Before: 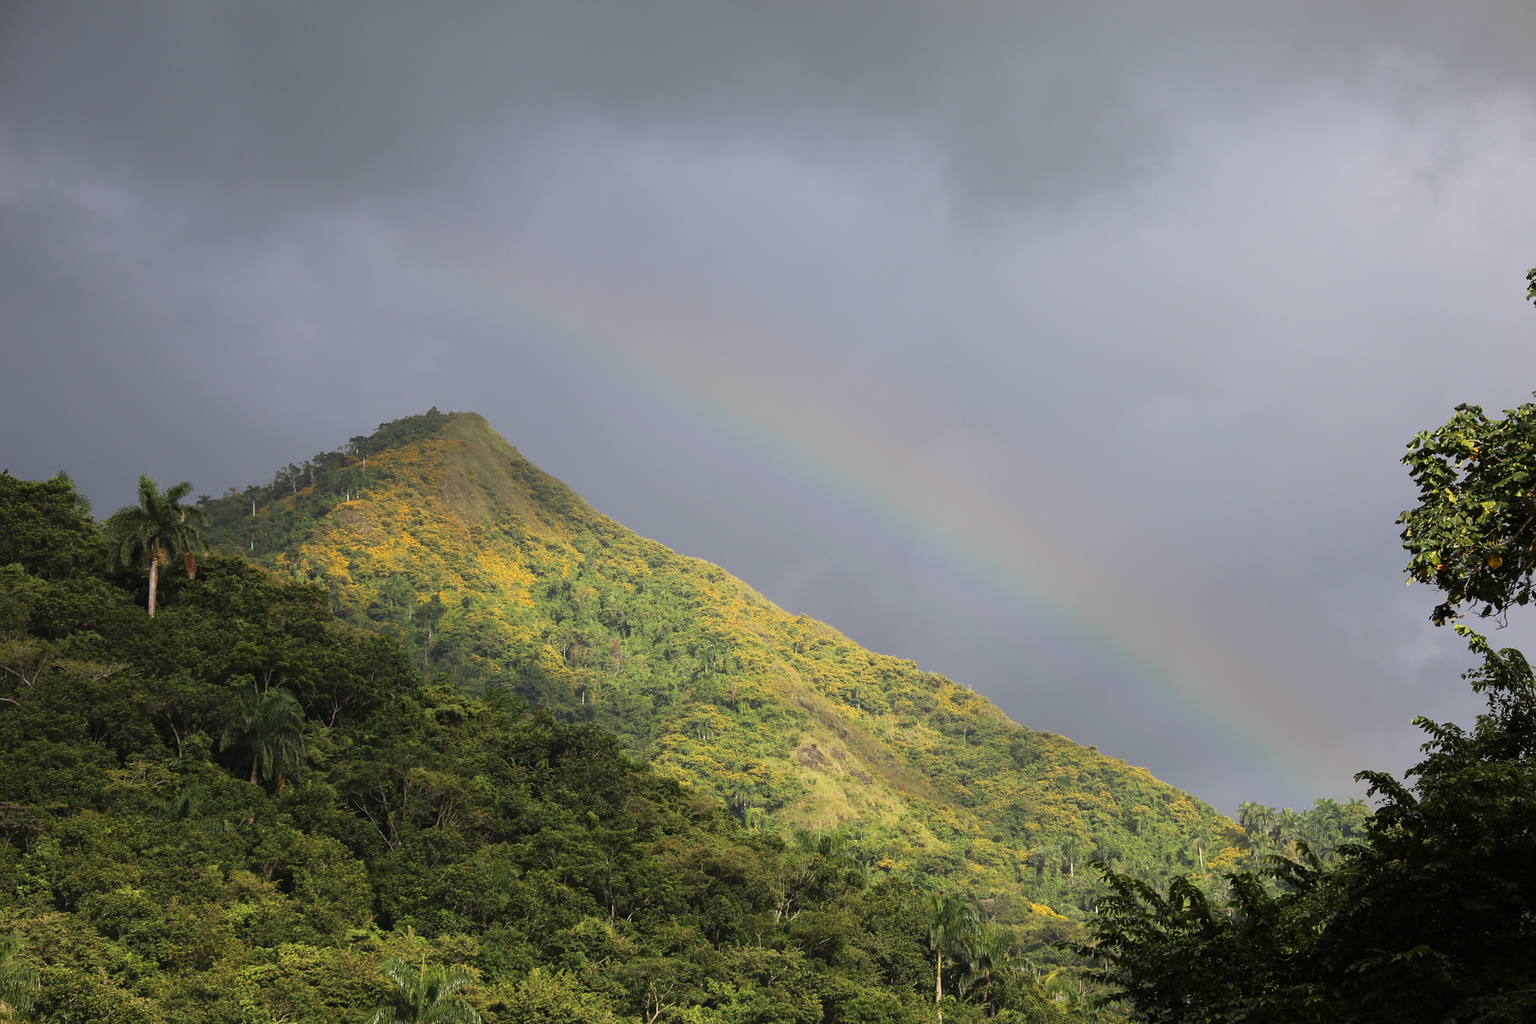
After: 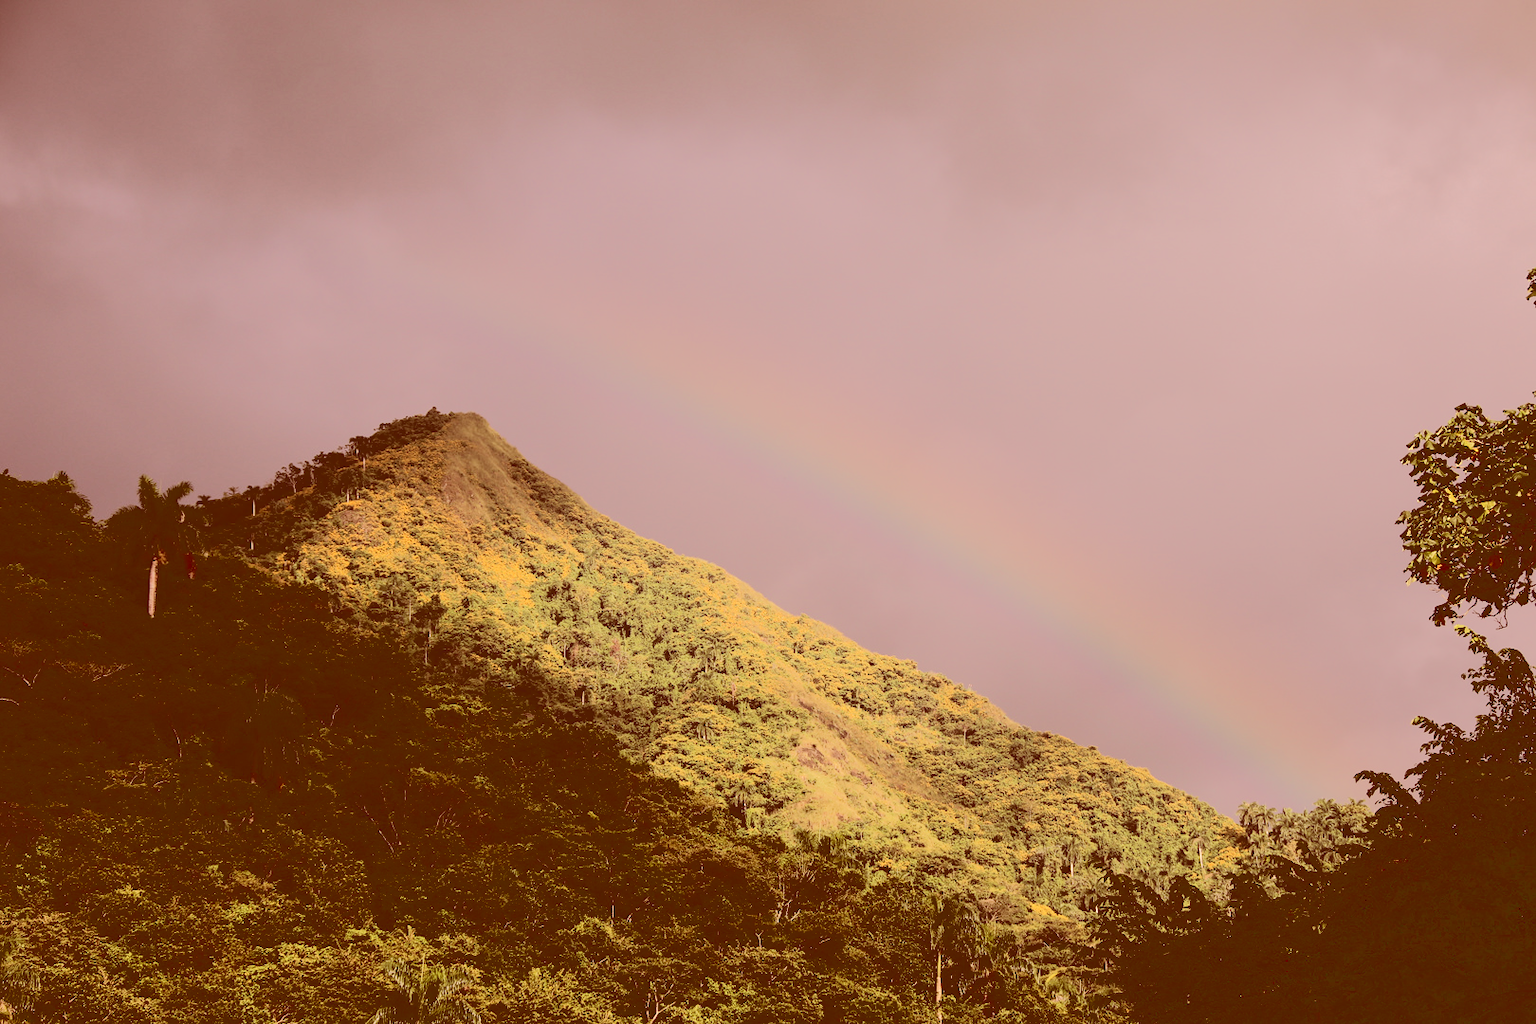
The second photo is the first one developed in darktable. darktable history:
color correction: highlights a* 9.03, highlights b* 8.71, shadows a* 40, shadows b* 40, saturation 0.8
base curve: curves: ch0 [(0.065, 0.026) (0.236, 0.358) (0.53, 0.546) (0.777, 0.841) (0.924, 0.992)], preserve colors average RGB
